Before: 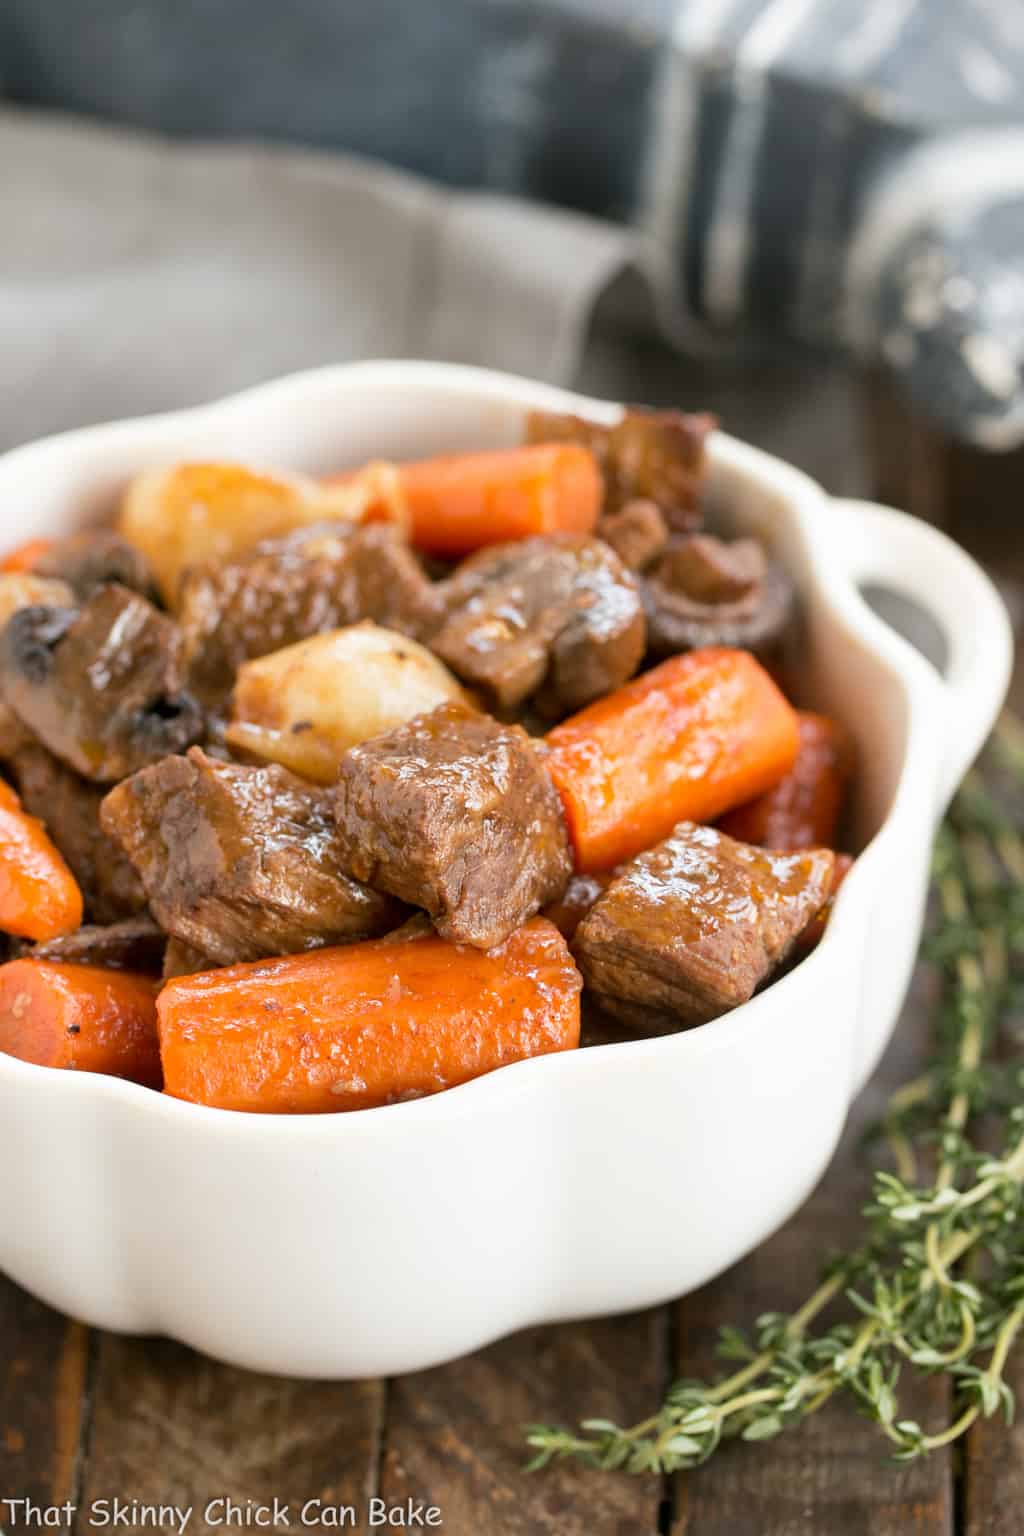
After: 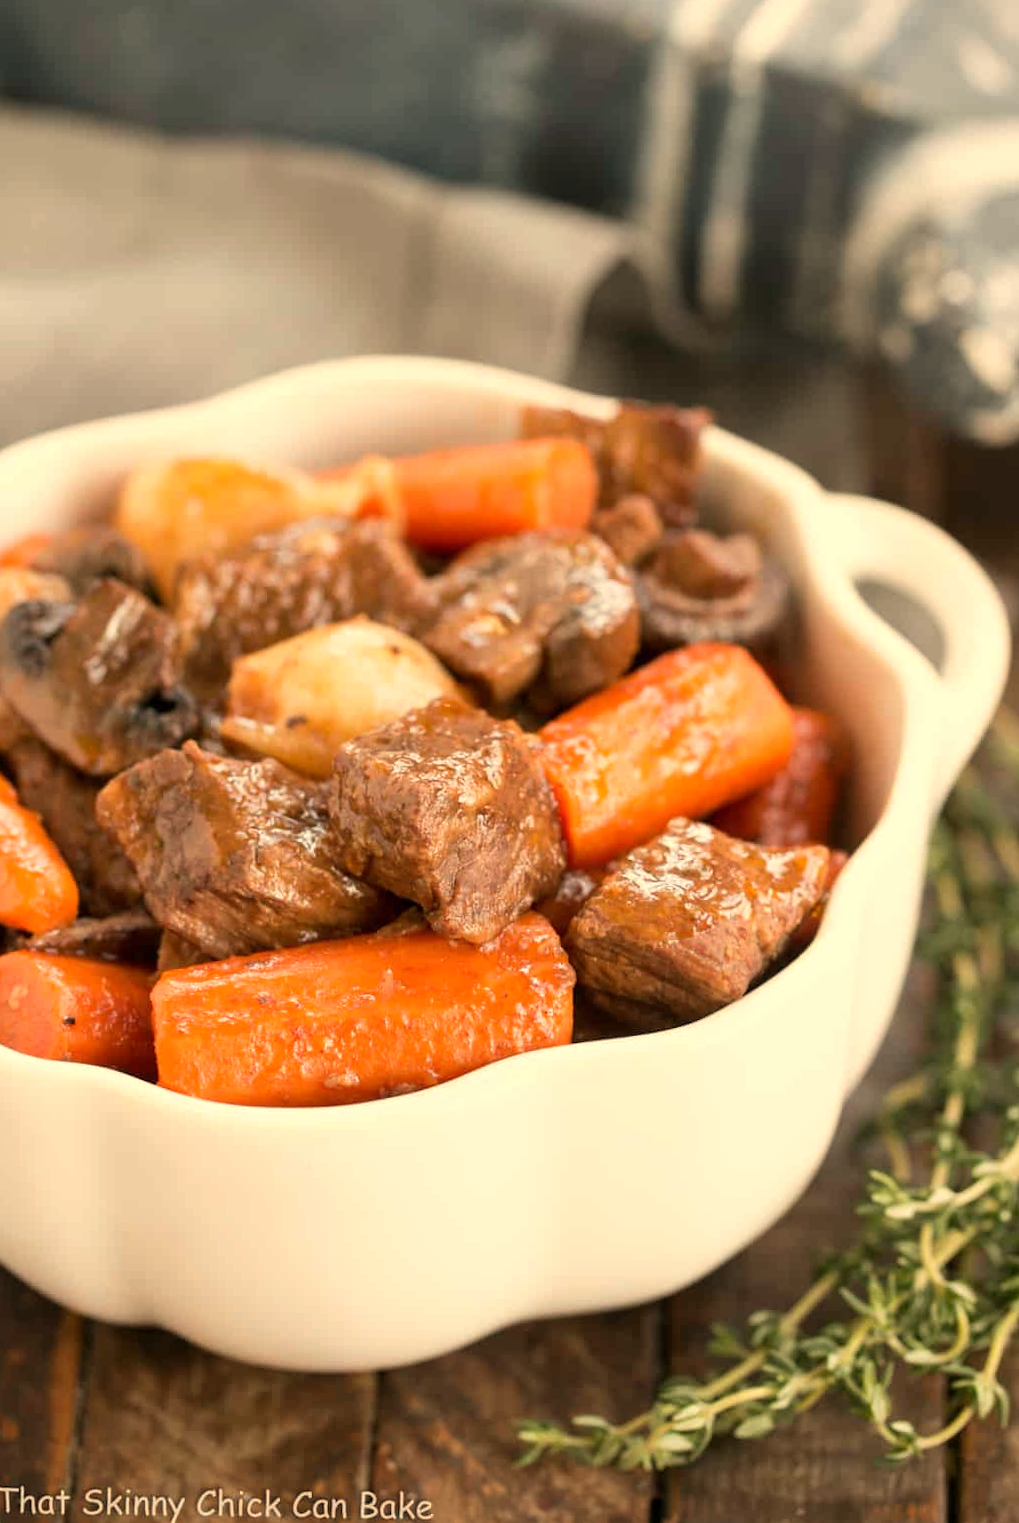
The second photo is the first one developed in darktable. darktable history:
white balance: red 1.123, blue 0.83
rotate and perspective: rotation 0.192°, lens shift (horizontal) -0.015, crop left 0.005, crop right 0.996, crop top 0.006, crop bottom 0.99
